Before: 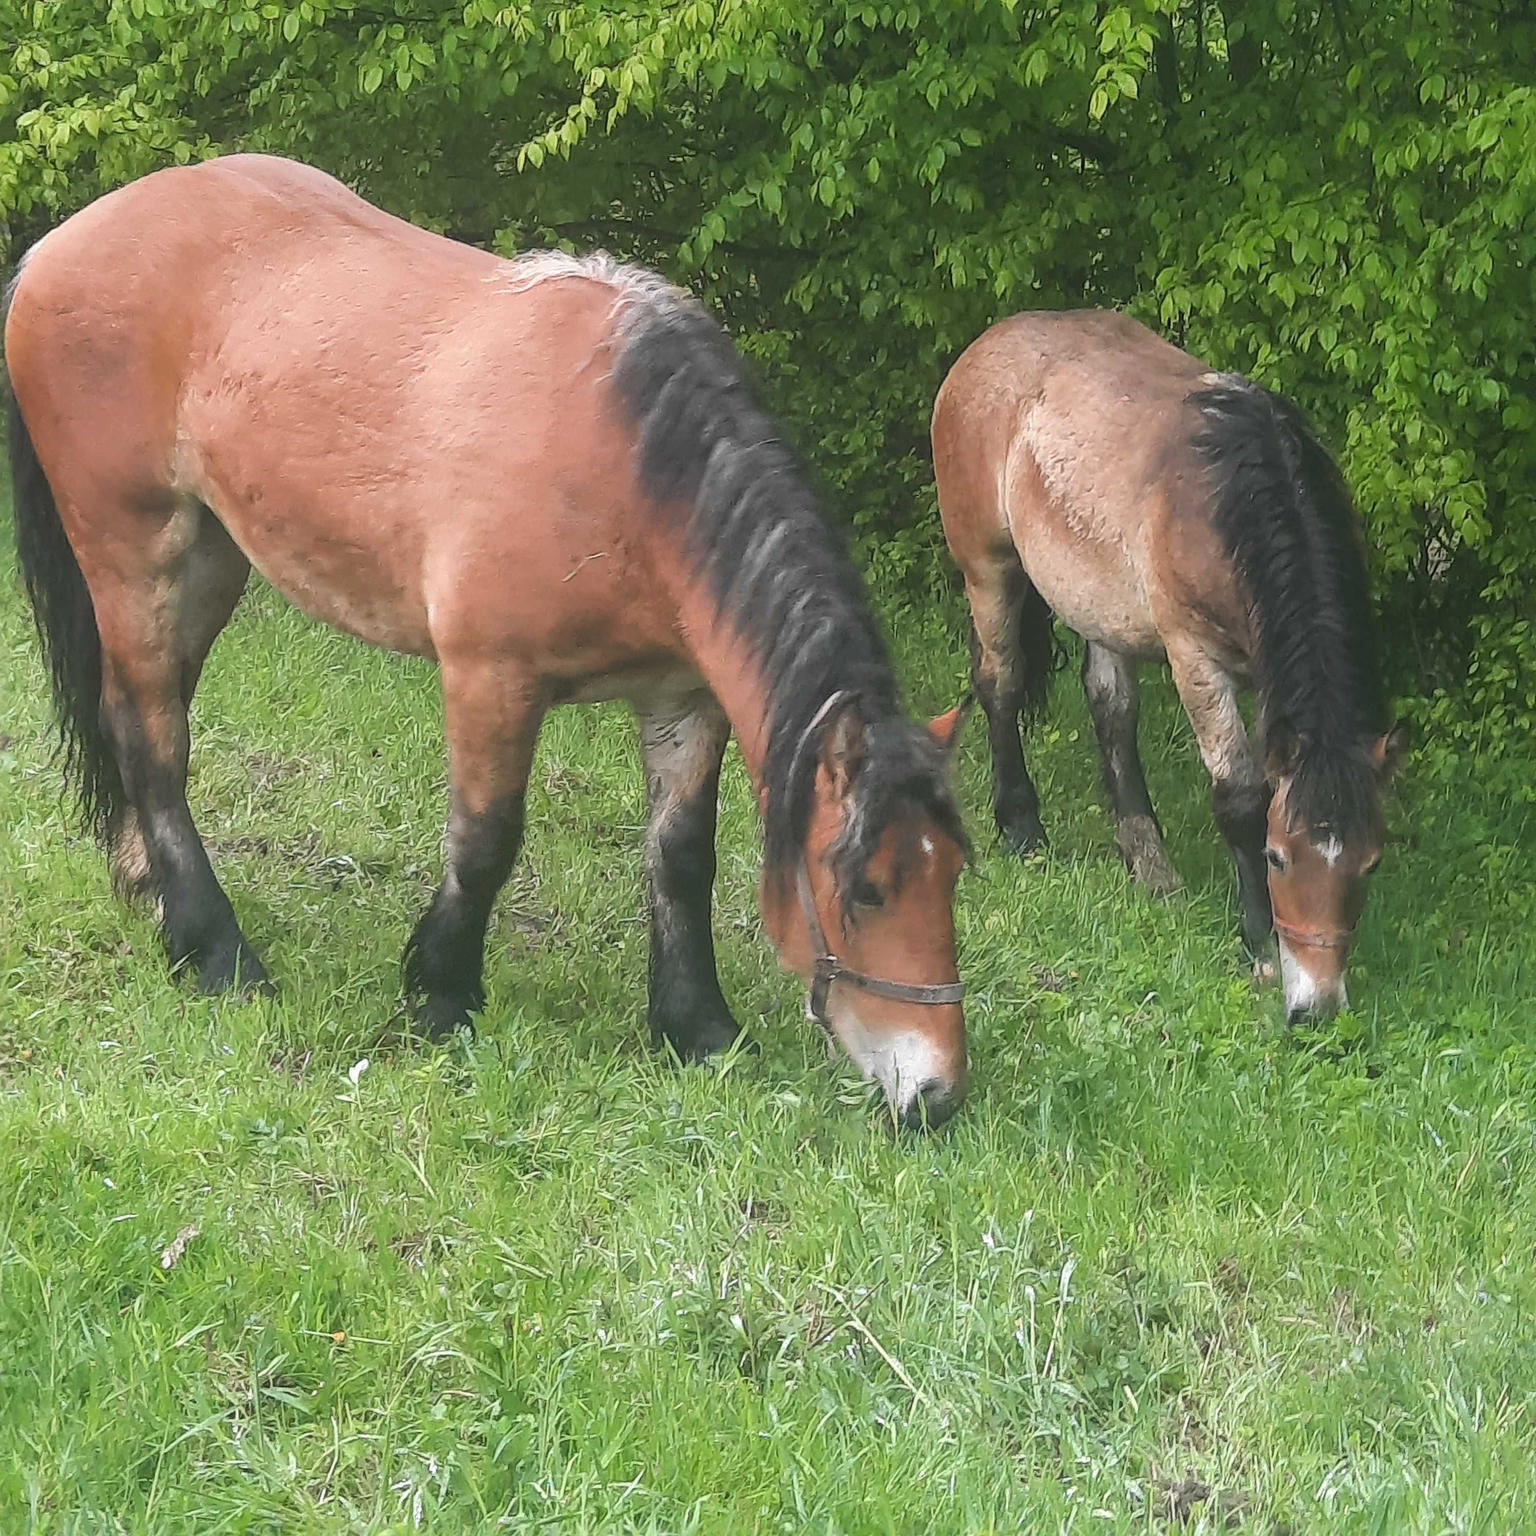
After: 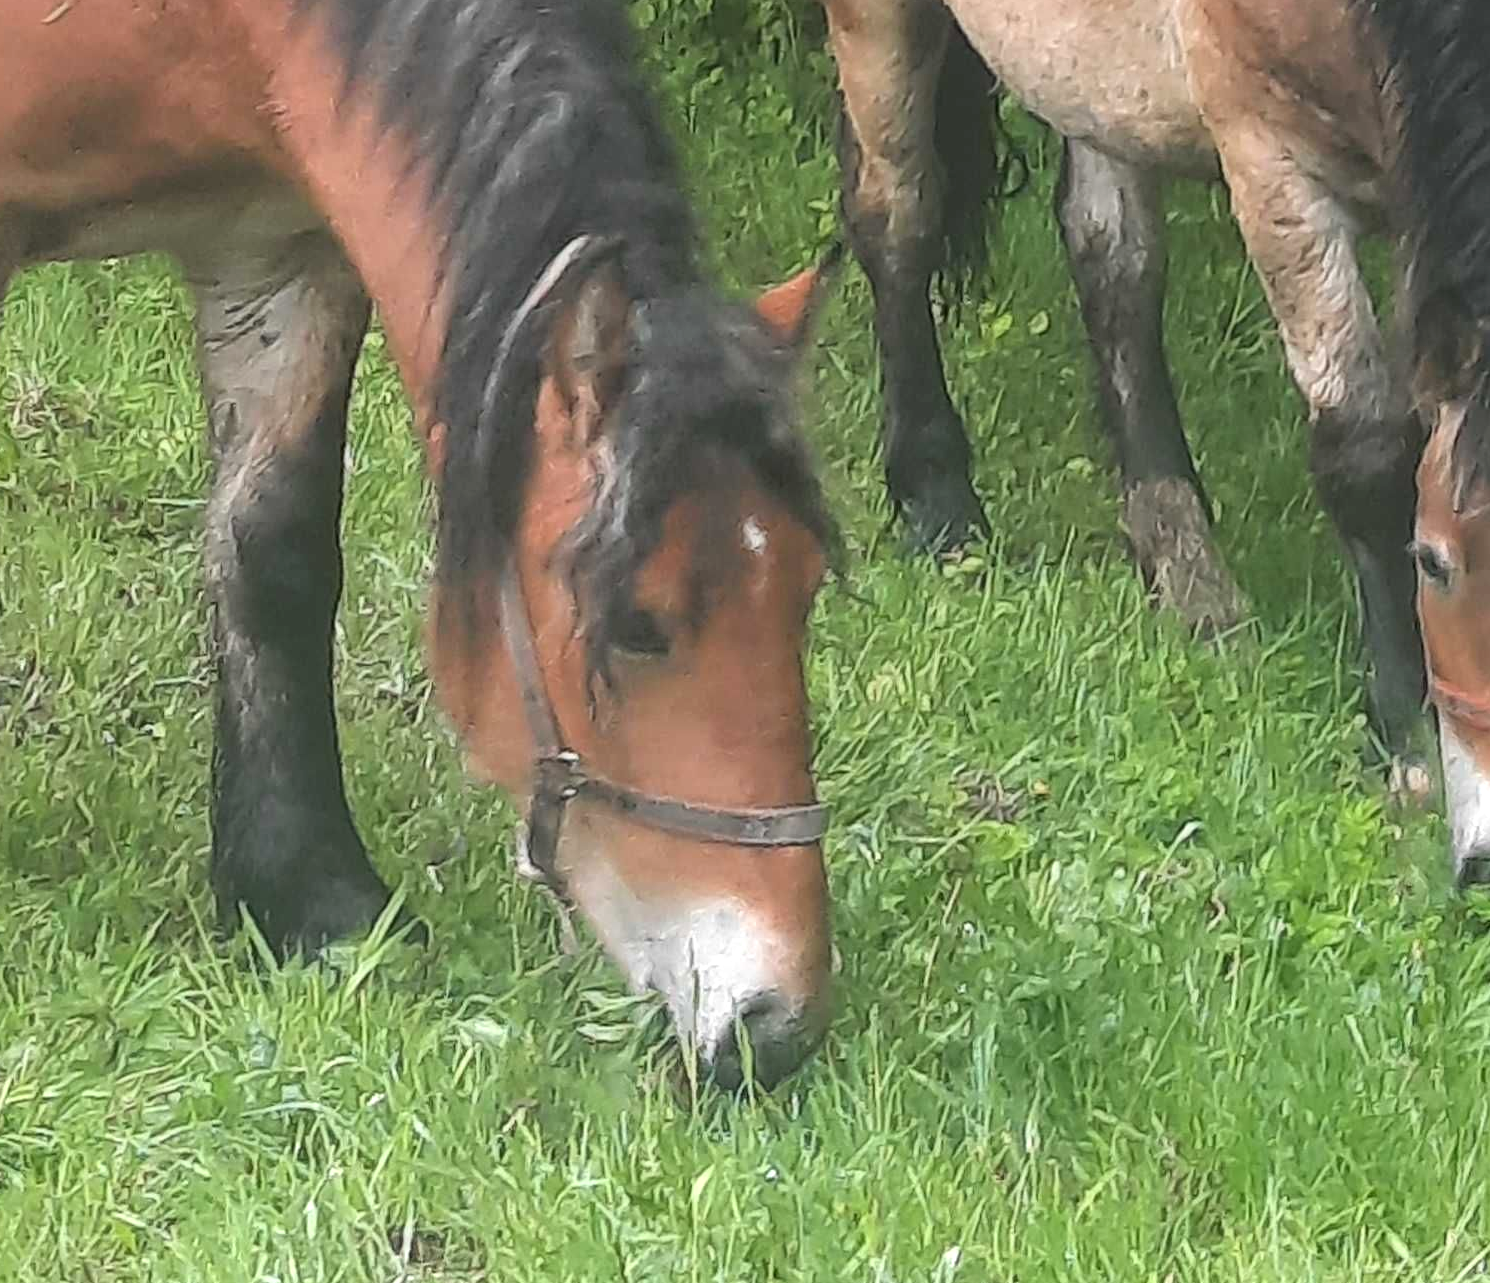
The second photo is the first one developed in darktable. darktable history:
exposure: exposure 0.202 EV, compensate highlight preservation false
crop: left 35.187%, top 37.121%, right 15.001%, bottom 19.981%
